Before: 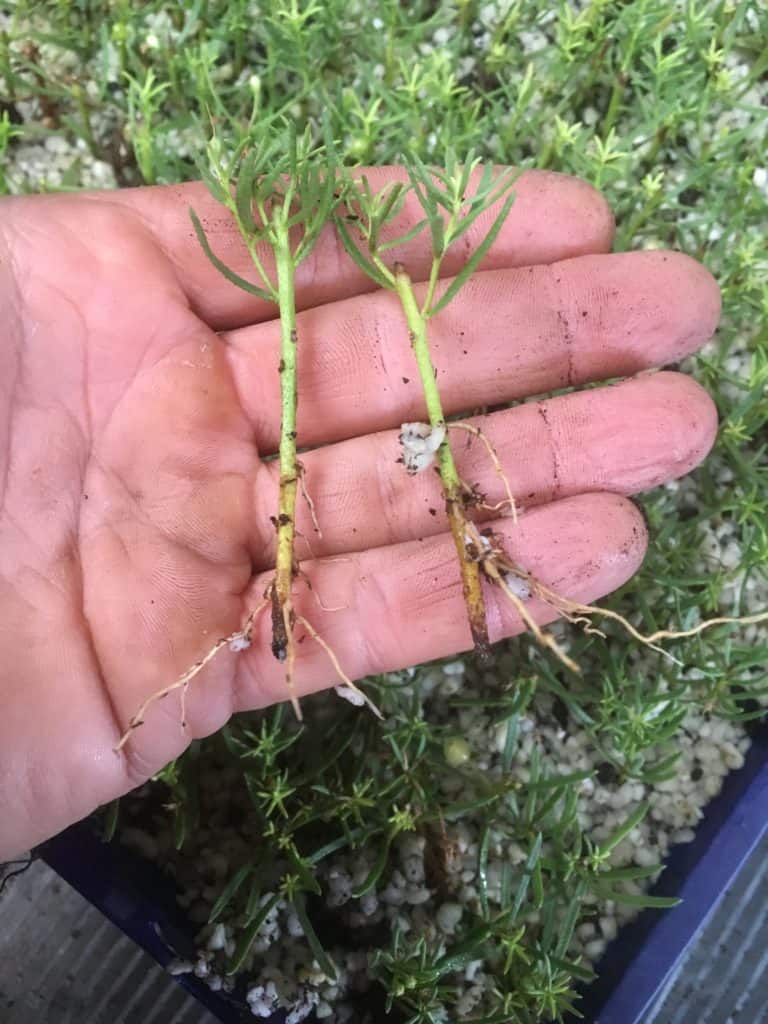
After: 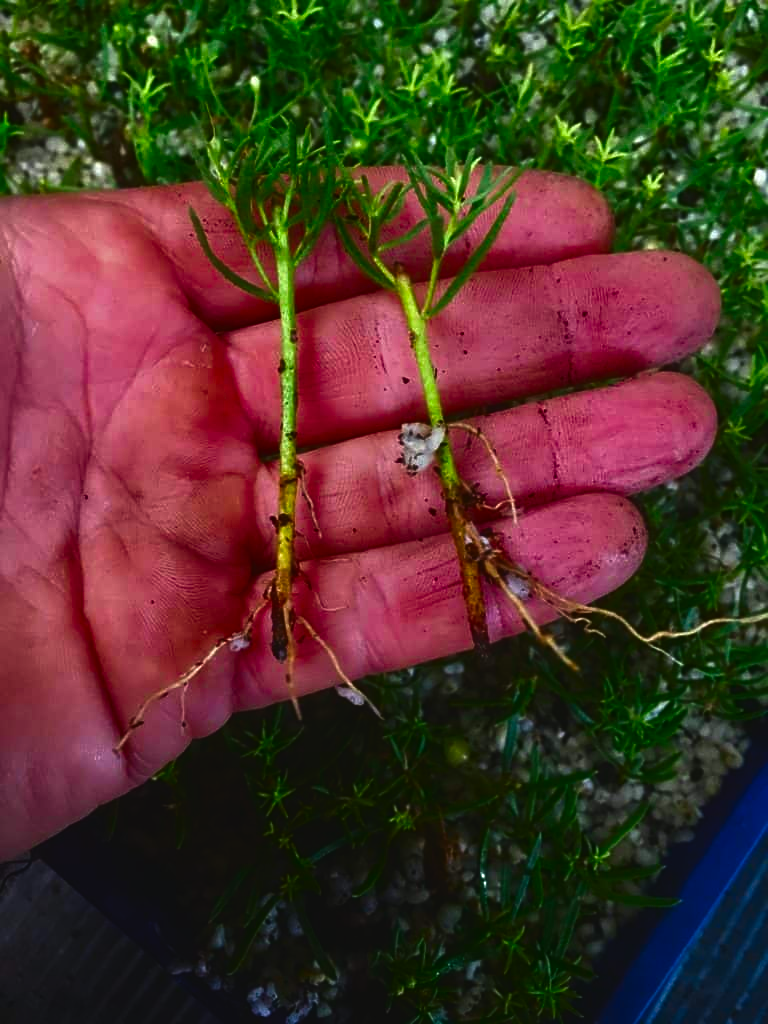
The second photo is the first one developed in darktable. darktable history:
sharpen: amount 0.2
exposure: black level correction -0.087, compensate highlight preservation false
contrast brightness saturation: brightness -1, saturation 1
